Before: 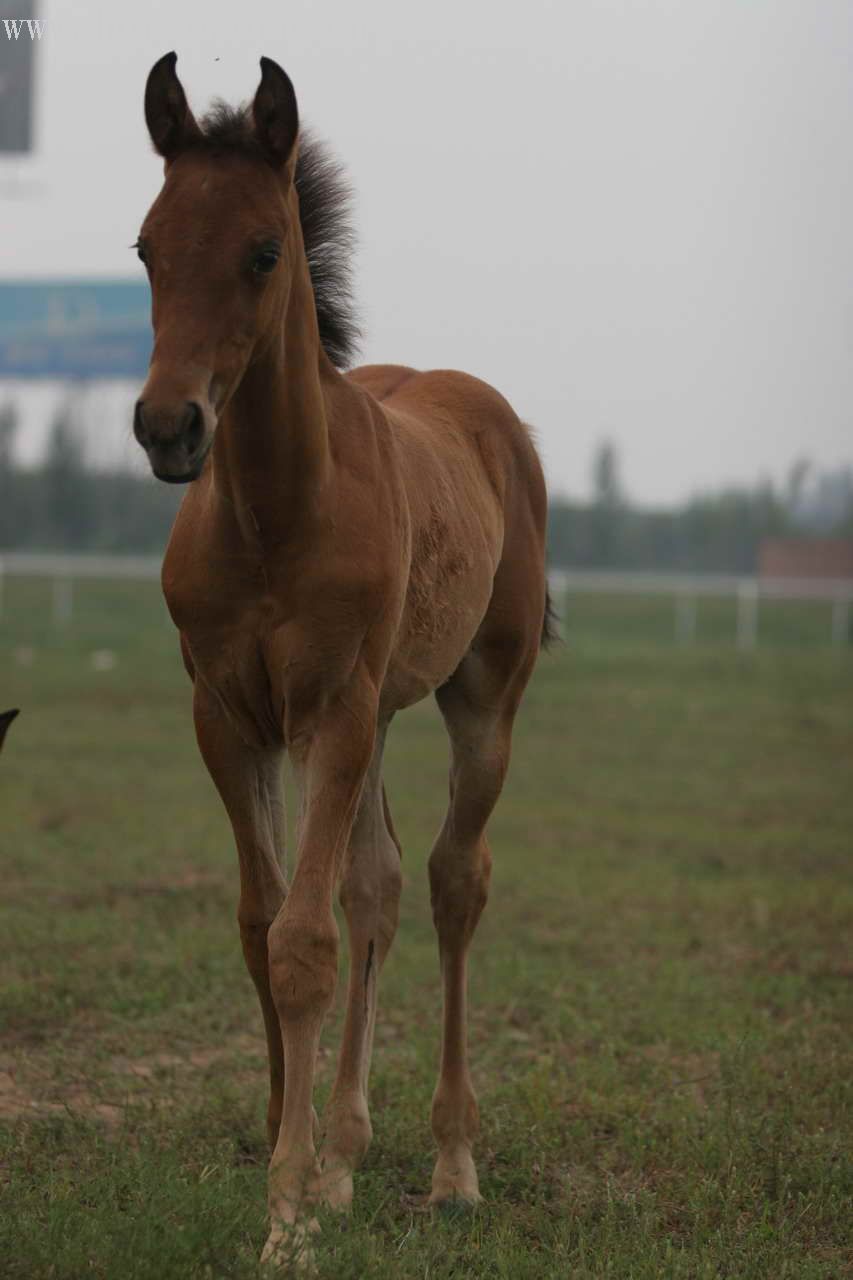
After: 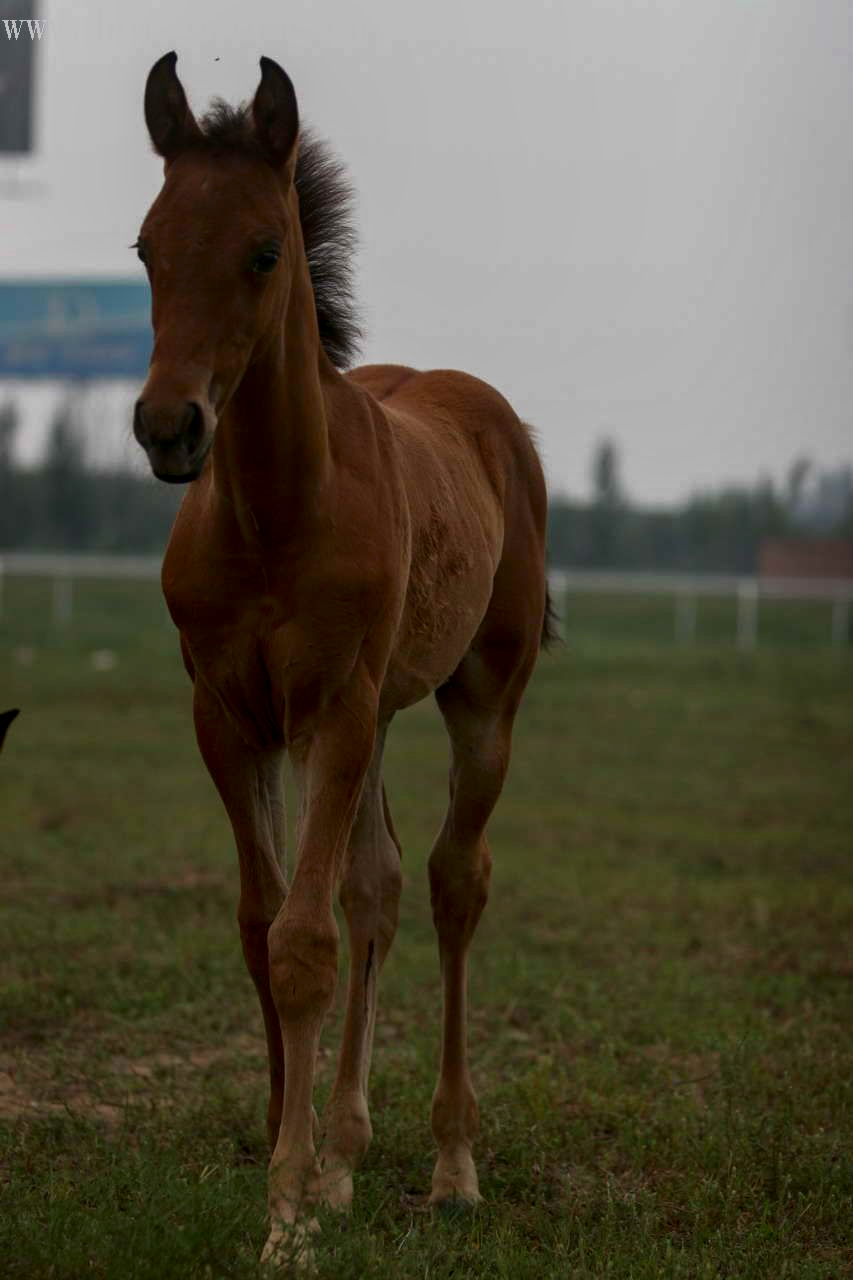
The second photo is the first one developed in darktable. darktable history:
contrast brightness saturation: brightness -0.196, saturation 0.08
local contrast: detail 130%
